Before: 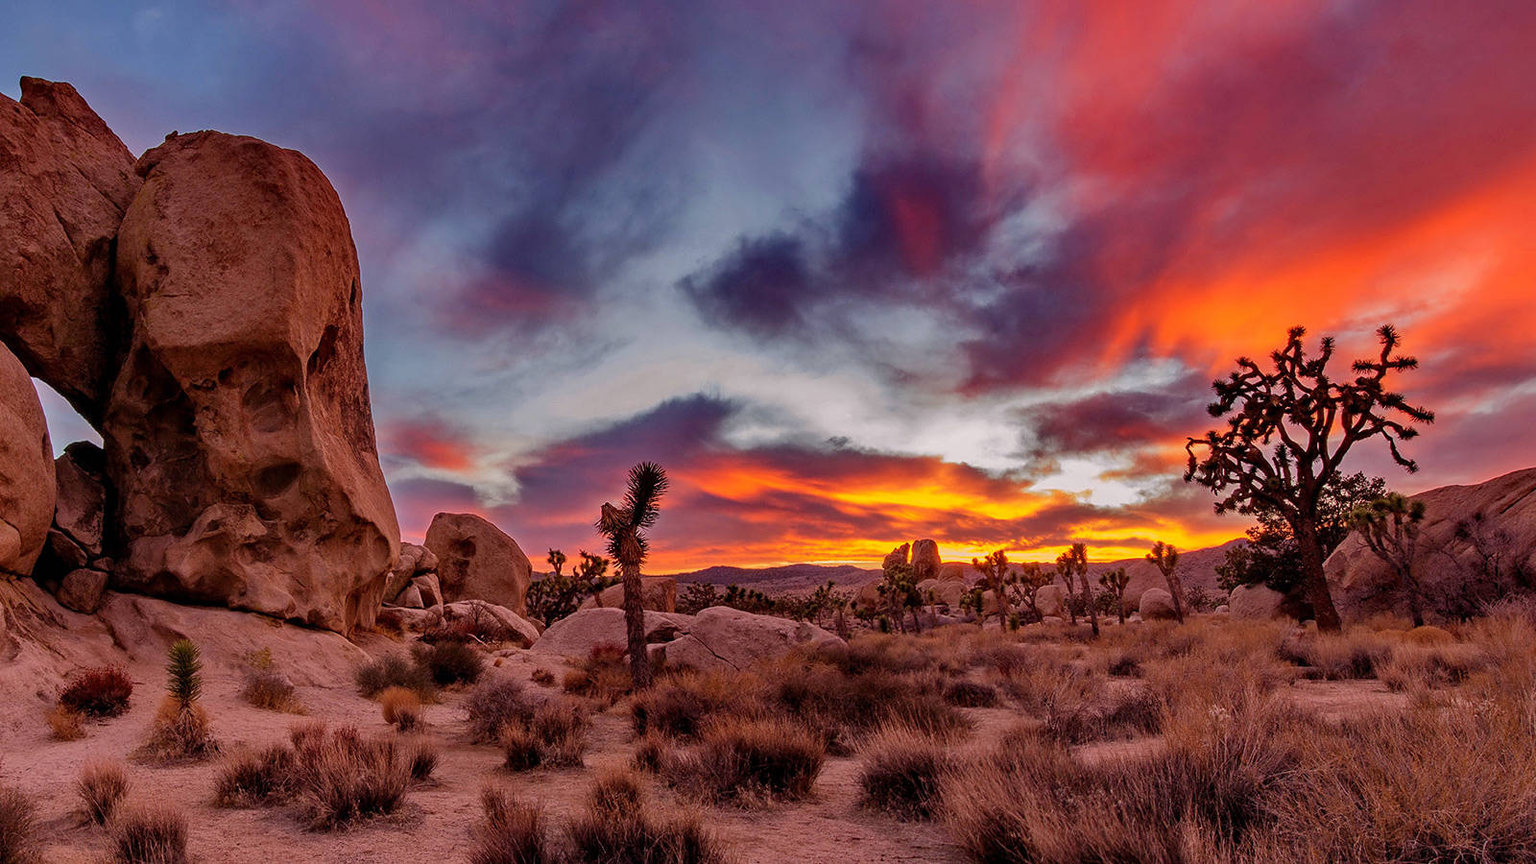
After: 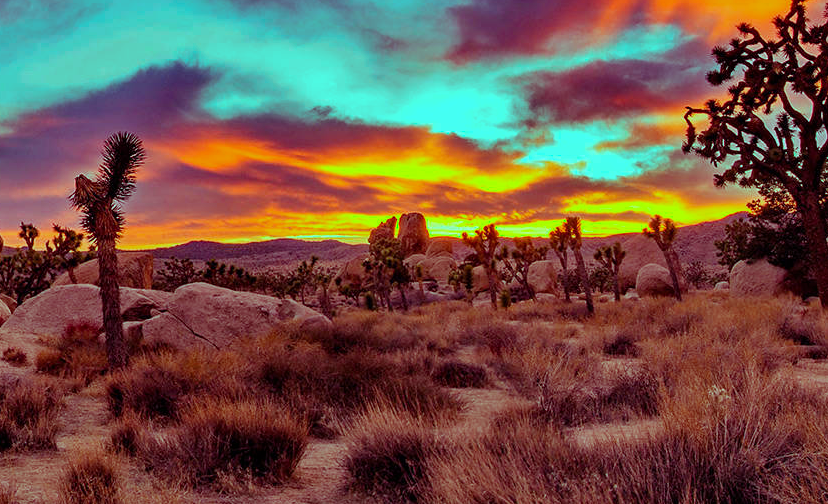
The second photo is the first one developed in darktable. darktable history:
color balance rgb: shadows lift › luminance 0.49%, shadows lift › chroma 6.83%, shadows lift › hue 300.29°, power › hue 208.98°, highlights gain › luminance 20.24%, highlights gain › chroma 13.17%, highlights gain › hue 173.85°, perceptual saturation grading › global saturation 18.05%
crop: left 34.479%, top 38.822%, right 13.718%, bottom 5.172%
